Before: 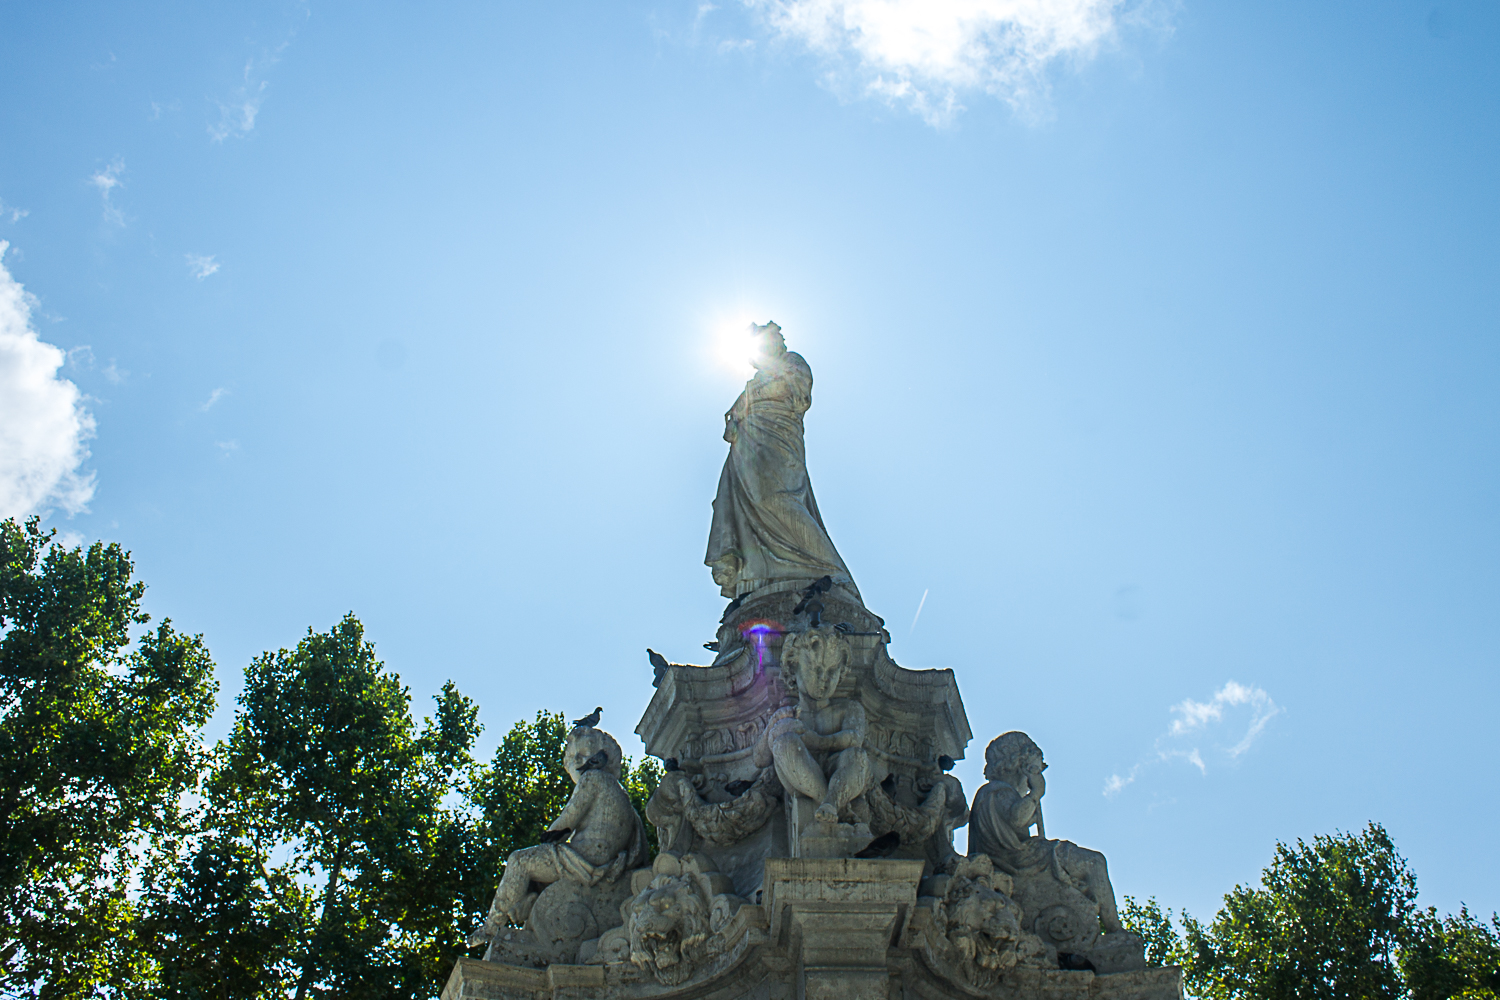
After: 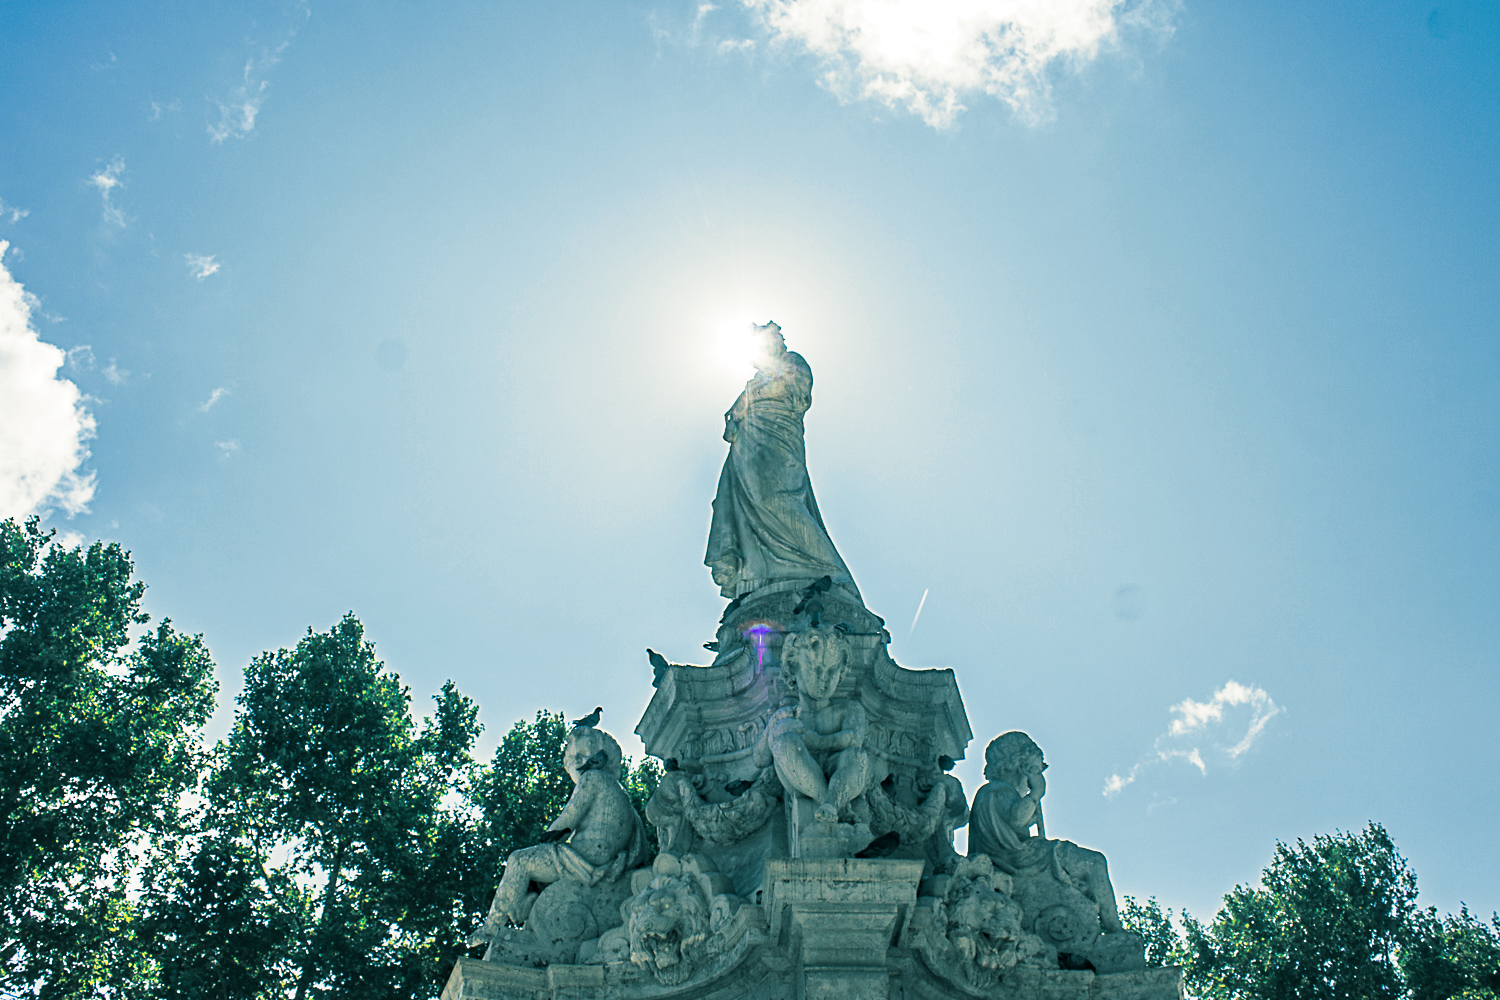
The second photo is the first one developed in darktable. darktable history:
haze removal: compatibility mode true, adaptive false
contrast brightness saturation: contrast 0.07, brightness 0.08, saturation 0.18
base curve: curves: ch0 [(0, 0) (0.579, 0.807) (1, 1)], preserve colors none
split-toning: shadows › hue 186.43°, highlights › hue 49.29°, compress 30.29%
color zones: curves: ch0 [(0, 0.5) (0.125, 0.4) (0.25, 0.5) (0.375, 0.4) (0.5, 0.4) (0.625, 0.35) (0.75, 0.35) (0.875, 0.5)]; ch1 [(0, 0.35) (0.125, 0.45) (0.25, 0.35) (0.375, 0.35) (0.5, 0.35) (0.625, 0.35) (0.75, 0.45) (0.875, 0.35)]; ch2 [(0, 0.6) (0.125, 0.5) (0.25, 0.5) (0.375, 0.6) (0.5, 0.6) (0.625, 0.5) (0.75, 0.5) (0.875, 0.5)]
shadows and highlights: shadows 37.27, highlights -28.18, soften with gaussian
